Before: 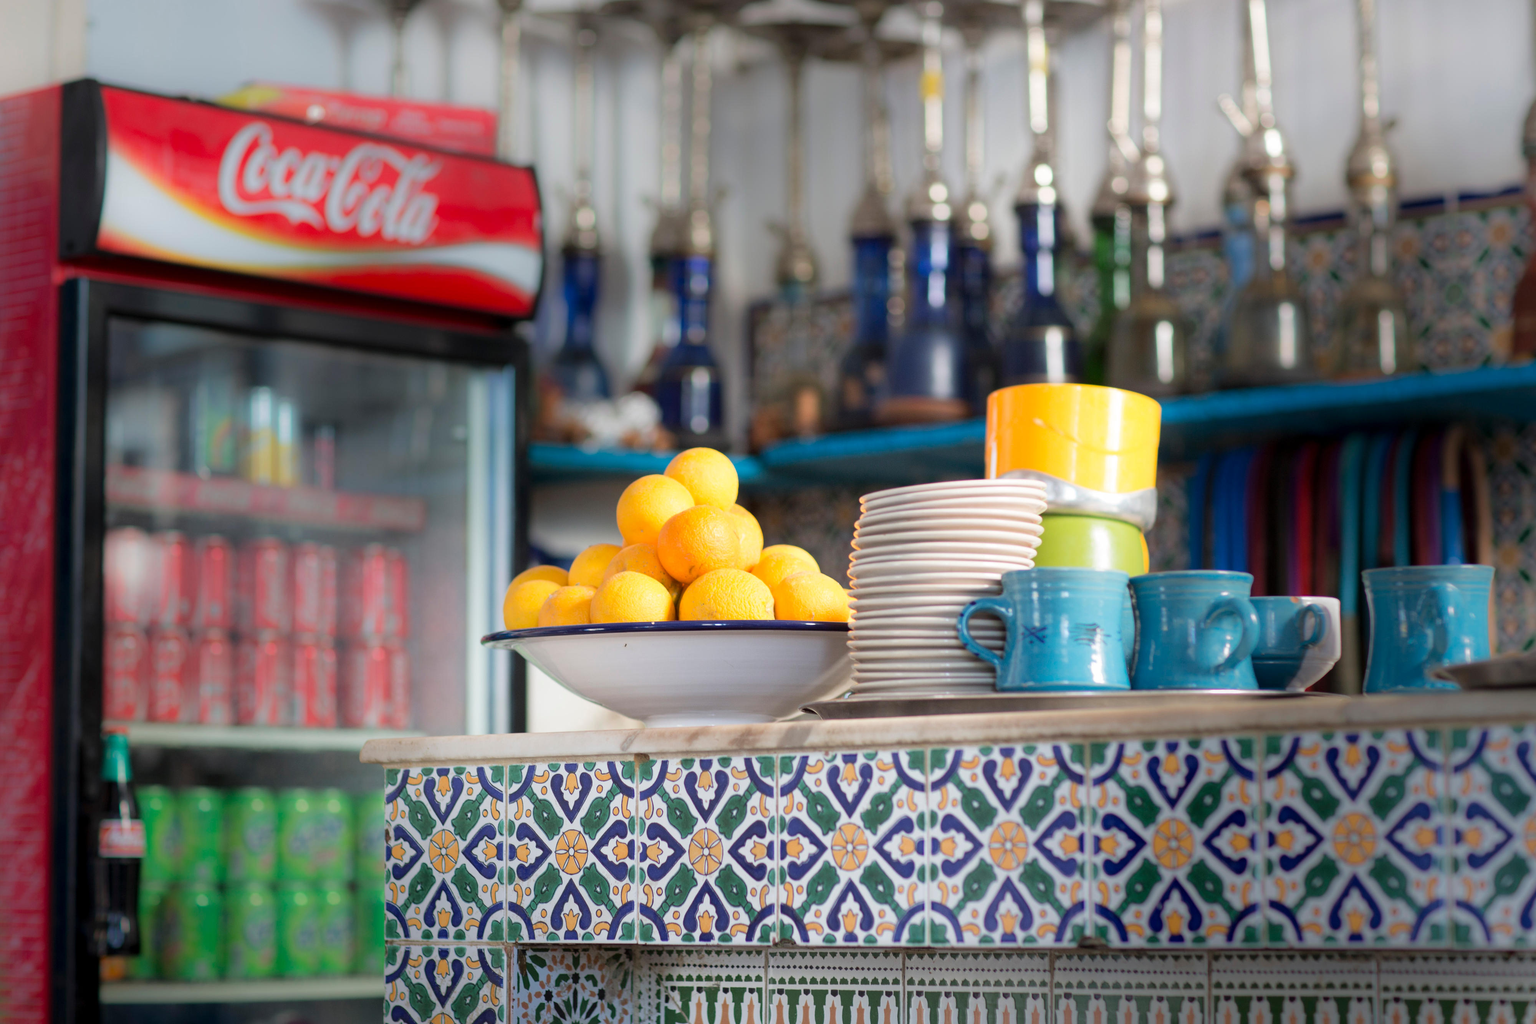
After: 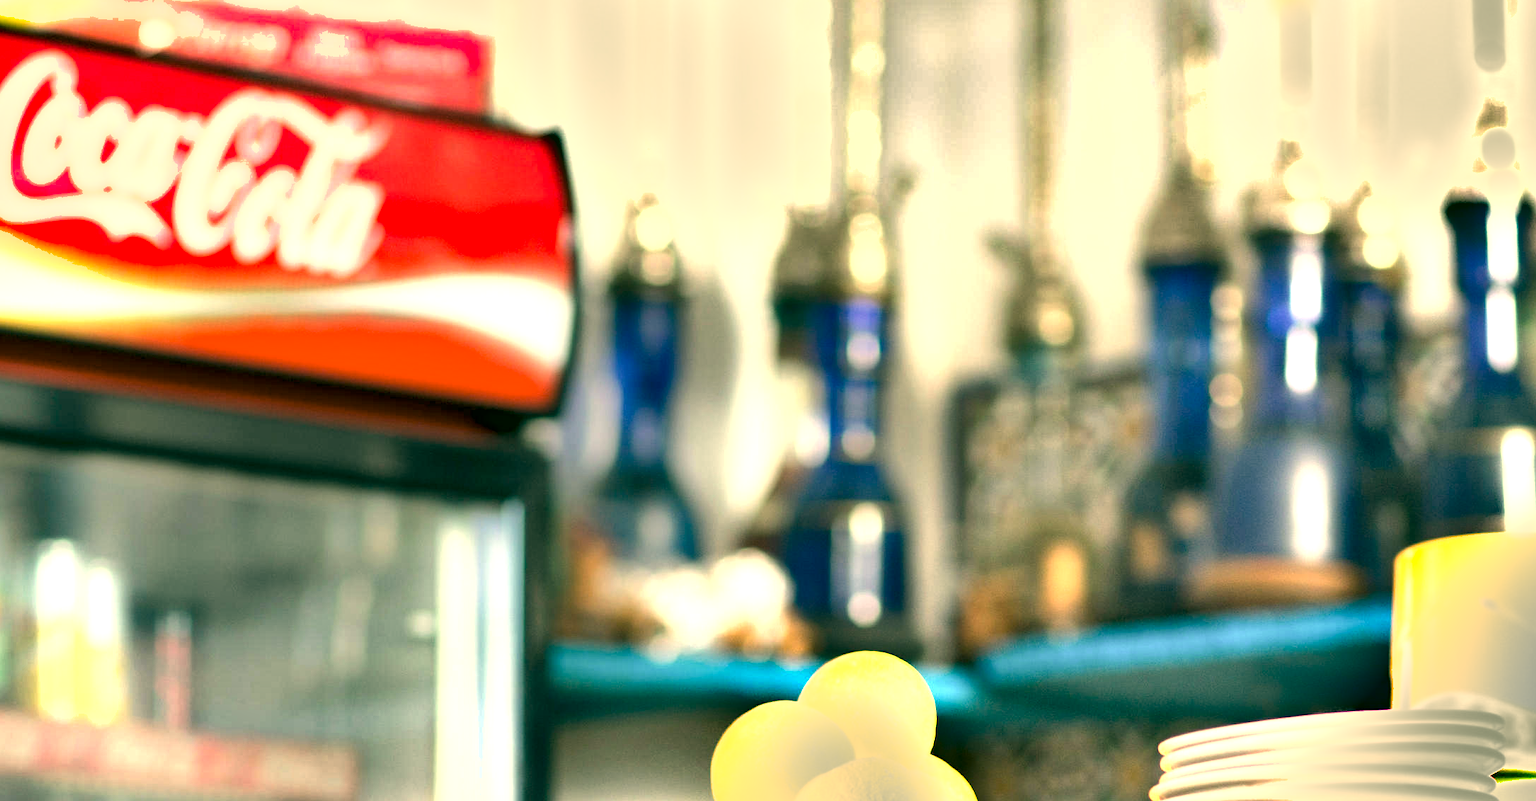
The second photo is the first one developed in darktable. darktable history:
shadows and highlights: shadows 6.02, soften with gaussian
crop: left 15.031%, top 9.217%, right 30.696%, bottom 48.316%
color correction: highlights a* 5.66, highlights b* 33.77, shadows a* -26.12, shadows b* 4
local contrast: mode bilateral grid, contrast 21, coarseness 50, detail 132%, midtone range 0.2
exposure: black level correction 0.001, exposure 1.823 EV, compensate exposure bias true, compensate highlight preservation false
color zones: curves: ch0 [(0, 0.5) (0.143, 0.5) (0.286, 0.5) (0.429, 0.504) (0.571, 0.5) (0.714, 0.509) (0.857, 0.5) (1, 0.5)]; ch1 [(0, 0.425) (0.143, 0.425) (0.286, 0.375) (0.429, 0.405) (0.571, 0.5) (0.714, 0.47) (0.857, 0.425) (1, 0.435)]; ch2 [(0, 0.5) (0.143, 0.5) (0.286, 0.5) (0.429, 0.517) (0.571, 0.5) (0.714, 0.51) (0.857, 0.5) (1, 0.5)]
